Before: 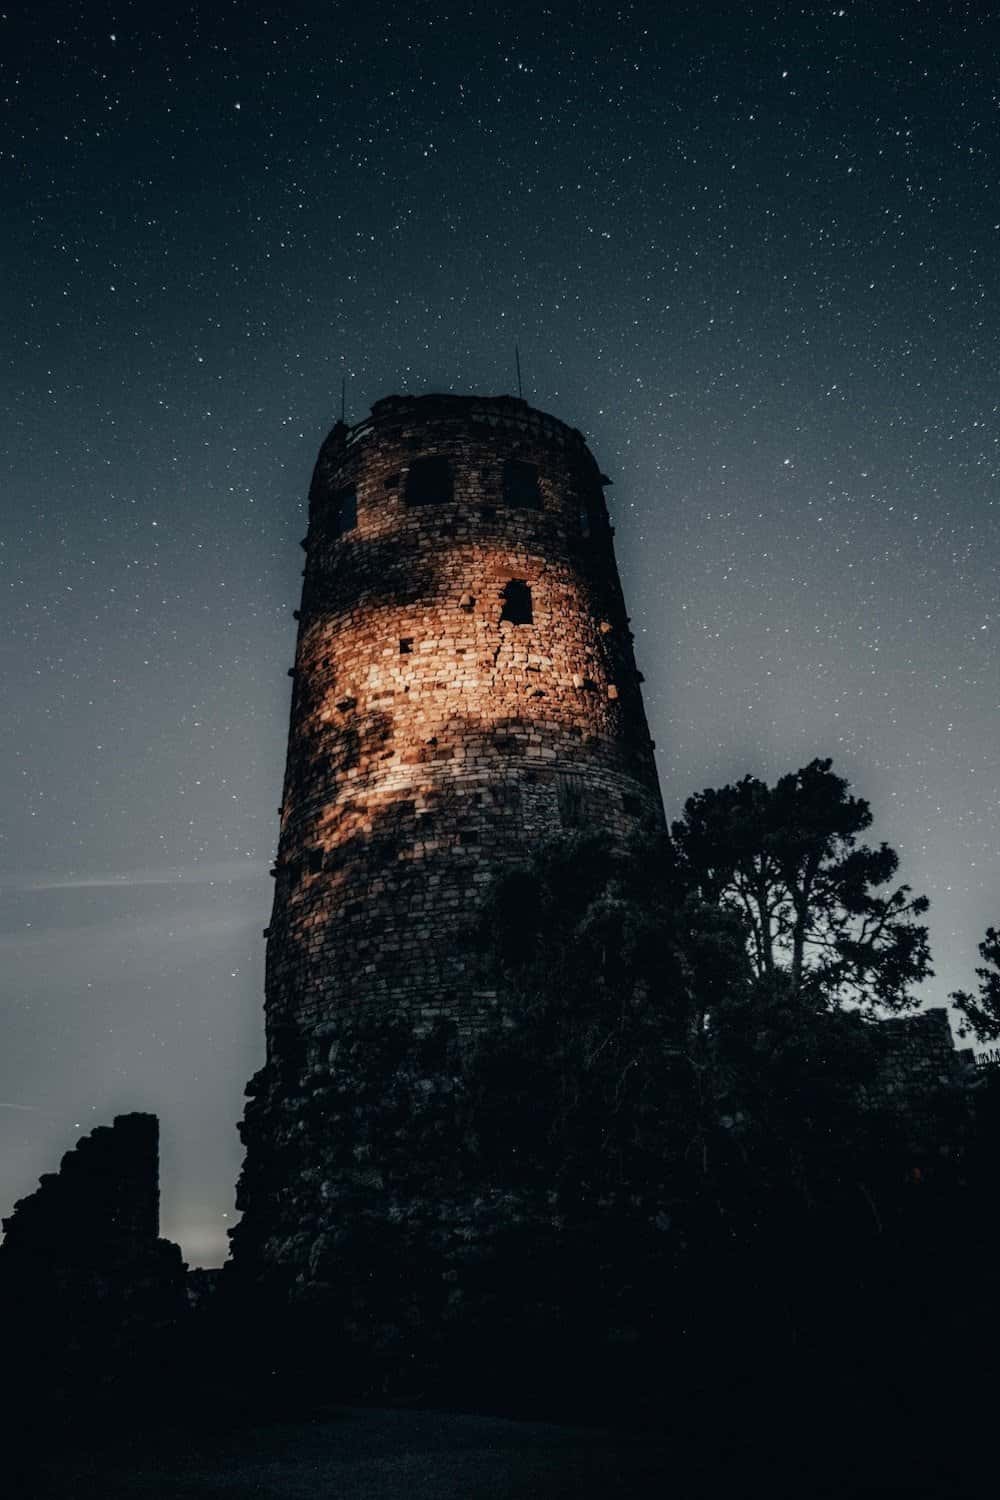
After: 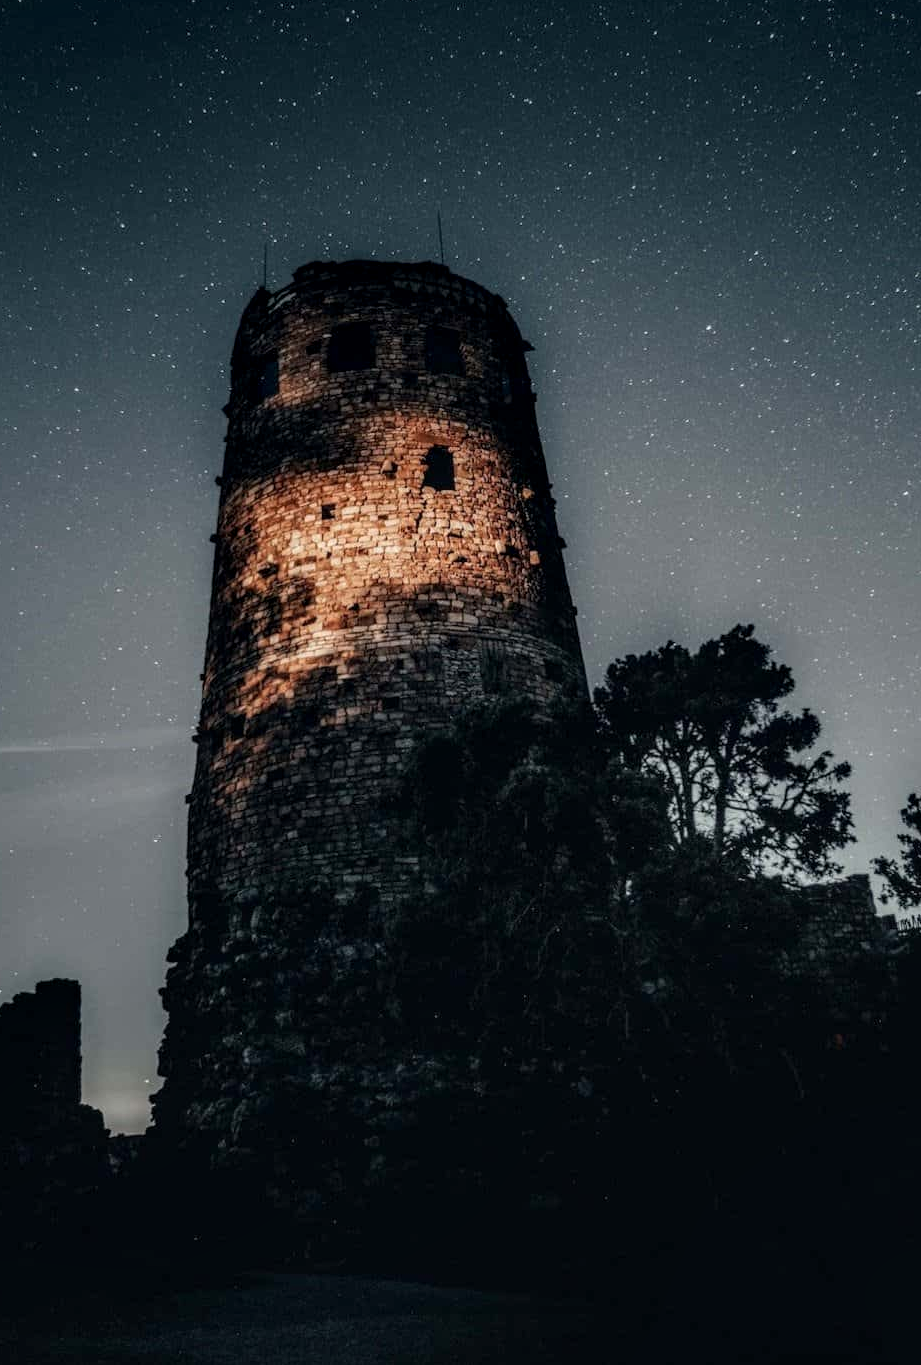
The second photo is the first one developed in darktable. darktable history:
tone equalizer: -7 EV 0.12 EV
local contrast: on, module defaults
crop and rotate: left 7.837%, top 8.997%
